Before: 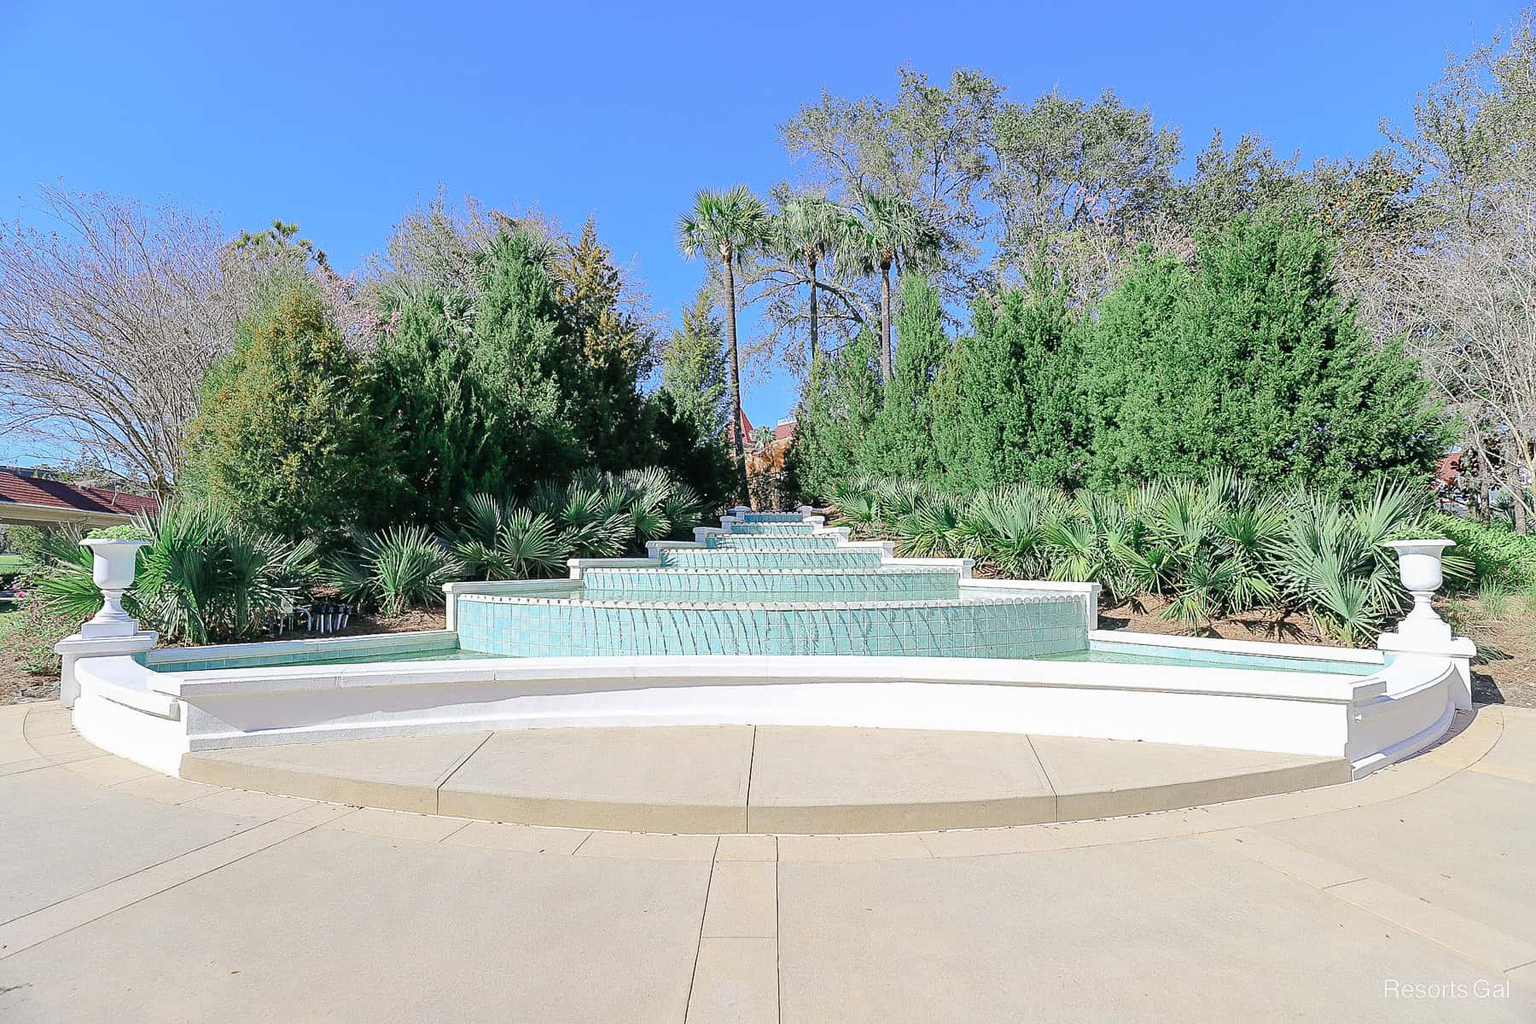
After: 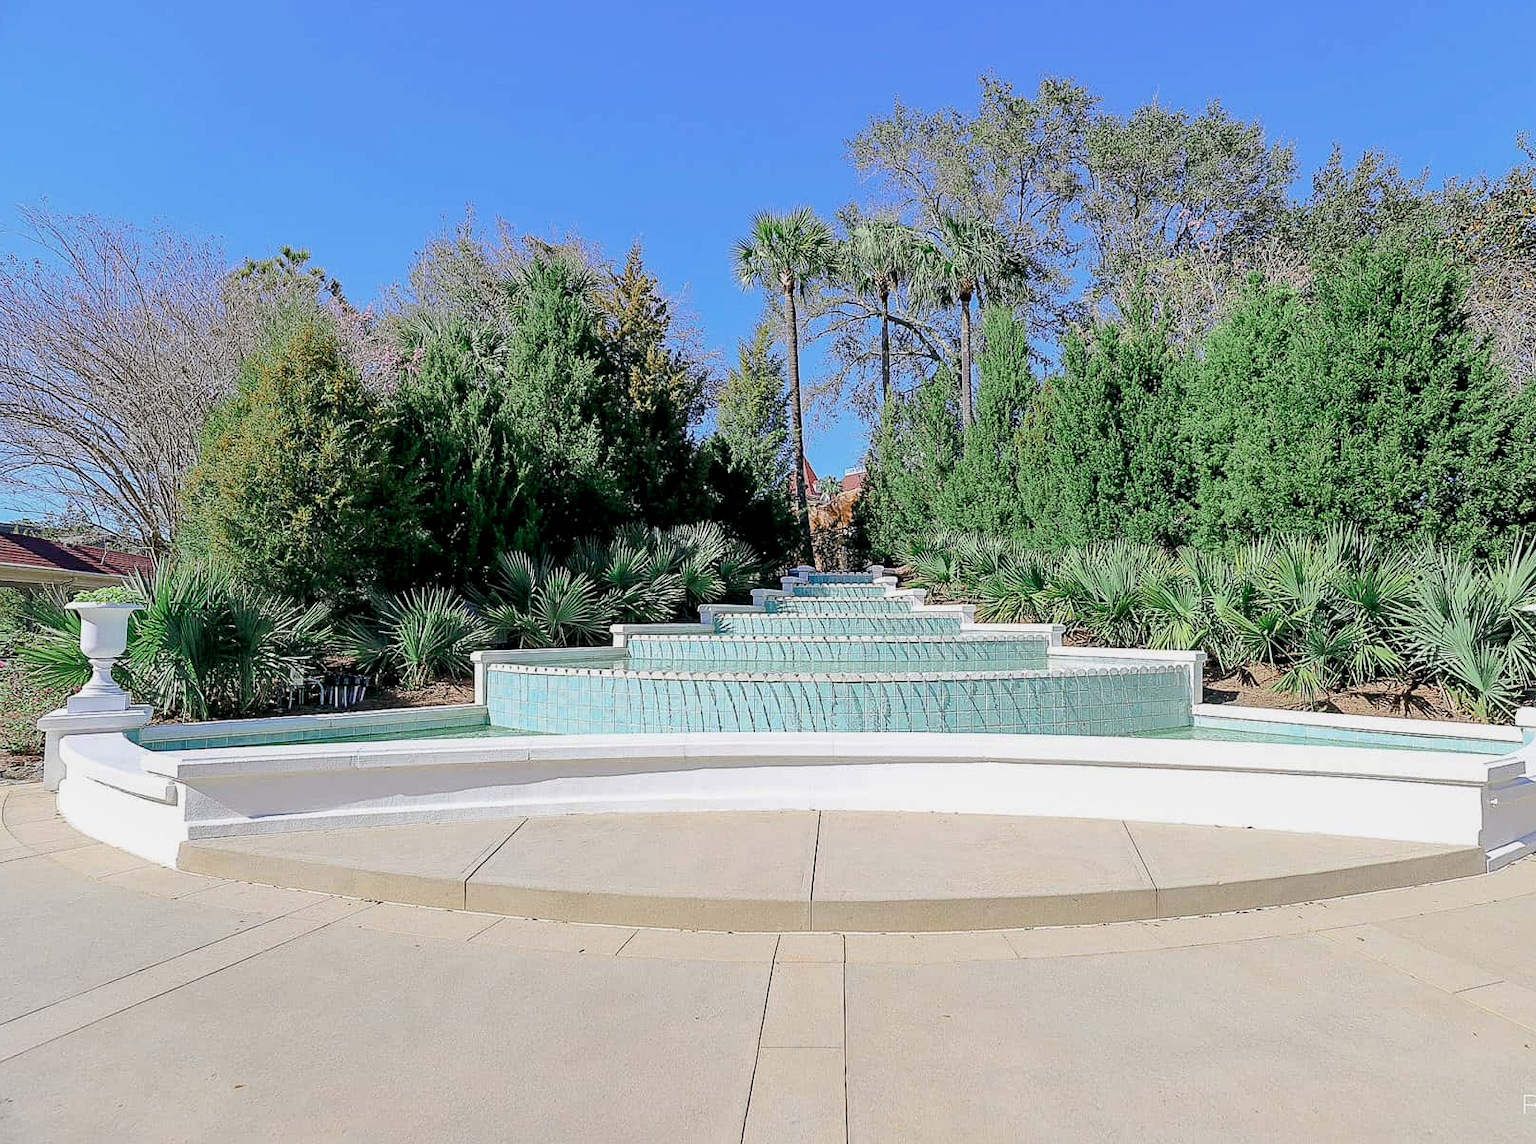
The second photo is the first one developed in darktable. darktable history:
color balance rgb: perceptual saturation grading › global saturation 0.419%, global vibrance 9.63%
local contrast: highlights 101%, shadows 102%, detail 119%, midtone range 0.2
crop and rotate: left 1.407%, right 9.042%
exposure: black level correction 0.006, exposure -0.222 EV, compensate highlight preservation false
